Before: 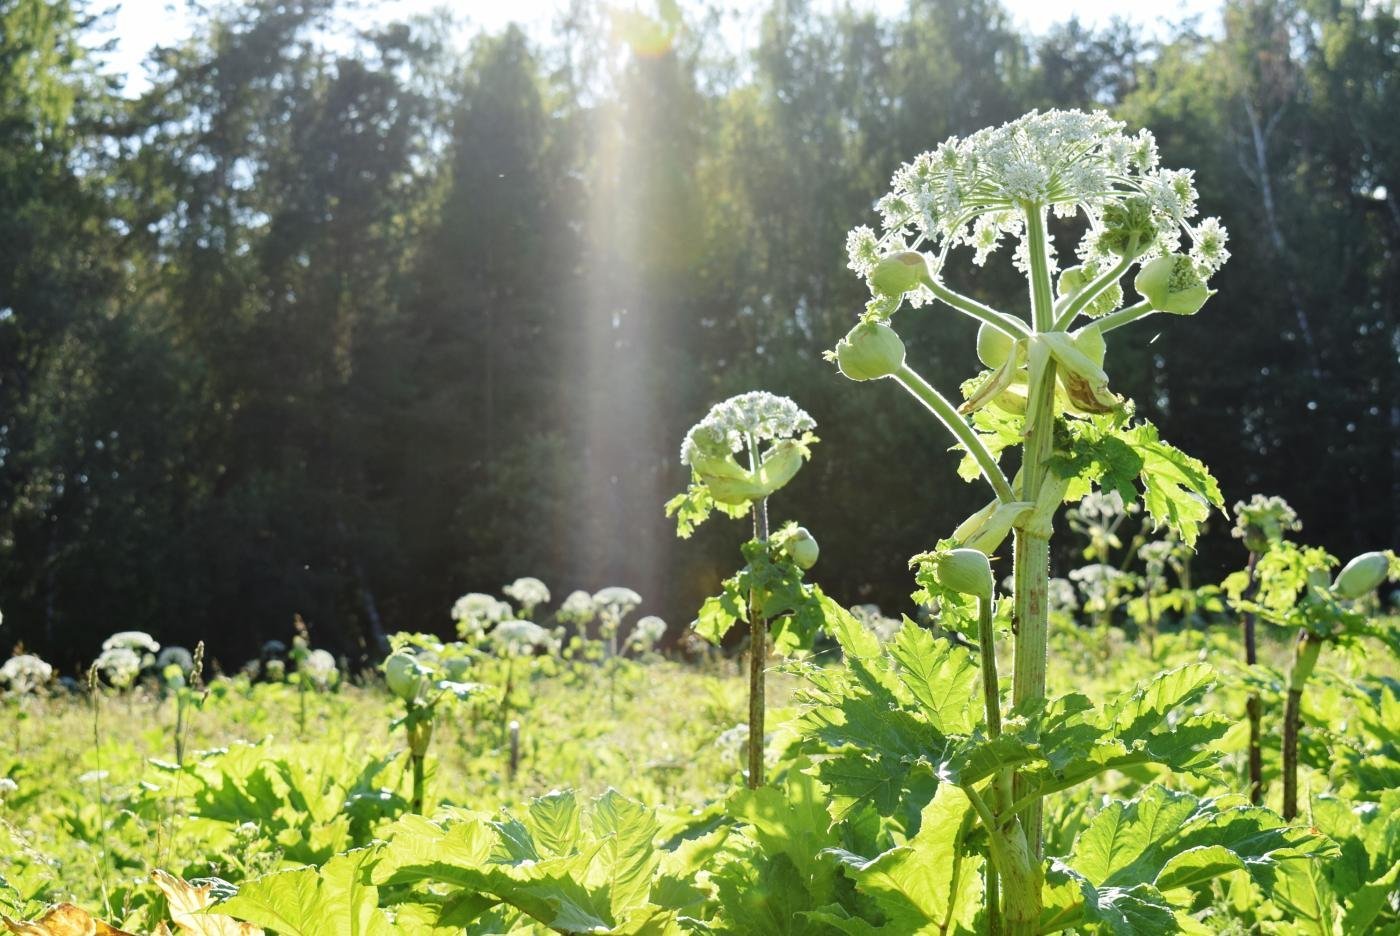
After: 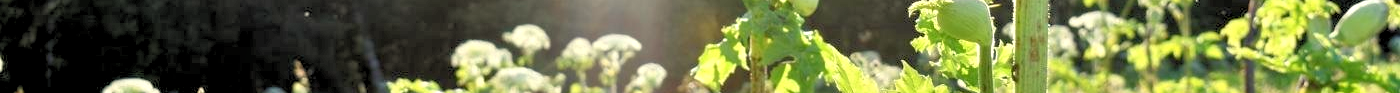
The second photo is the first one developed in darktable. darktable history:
rgb curve: curves: ch0 [(0, 0) (0.072, 0.166) (0.217, 0.293) (0.414, 0.42) (1, 1)], compensate middle gray true, preserve colors basic power
rgb levels: levels [[0.034, 0.472, 0.904], [0, 0.5, 1], [0, 0.5, 1]]
crop and rotate: top 59.084%, bottom 30.916%
white balance: red 1.029, blue 0.92
tone equalizer: -7 EV 0.15 EV, -6 EV 0.6 EV, -5 EV 1.15 EV, -4 EV 1.33 EV, -3 EV 1.15 EV, -2 EV 0.6 EV, -1 EV 0.15 EV, mask exposure compensation -0.5 EV
